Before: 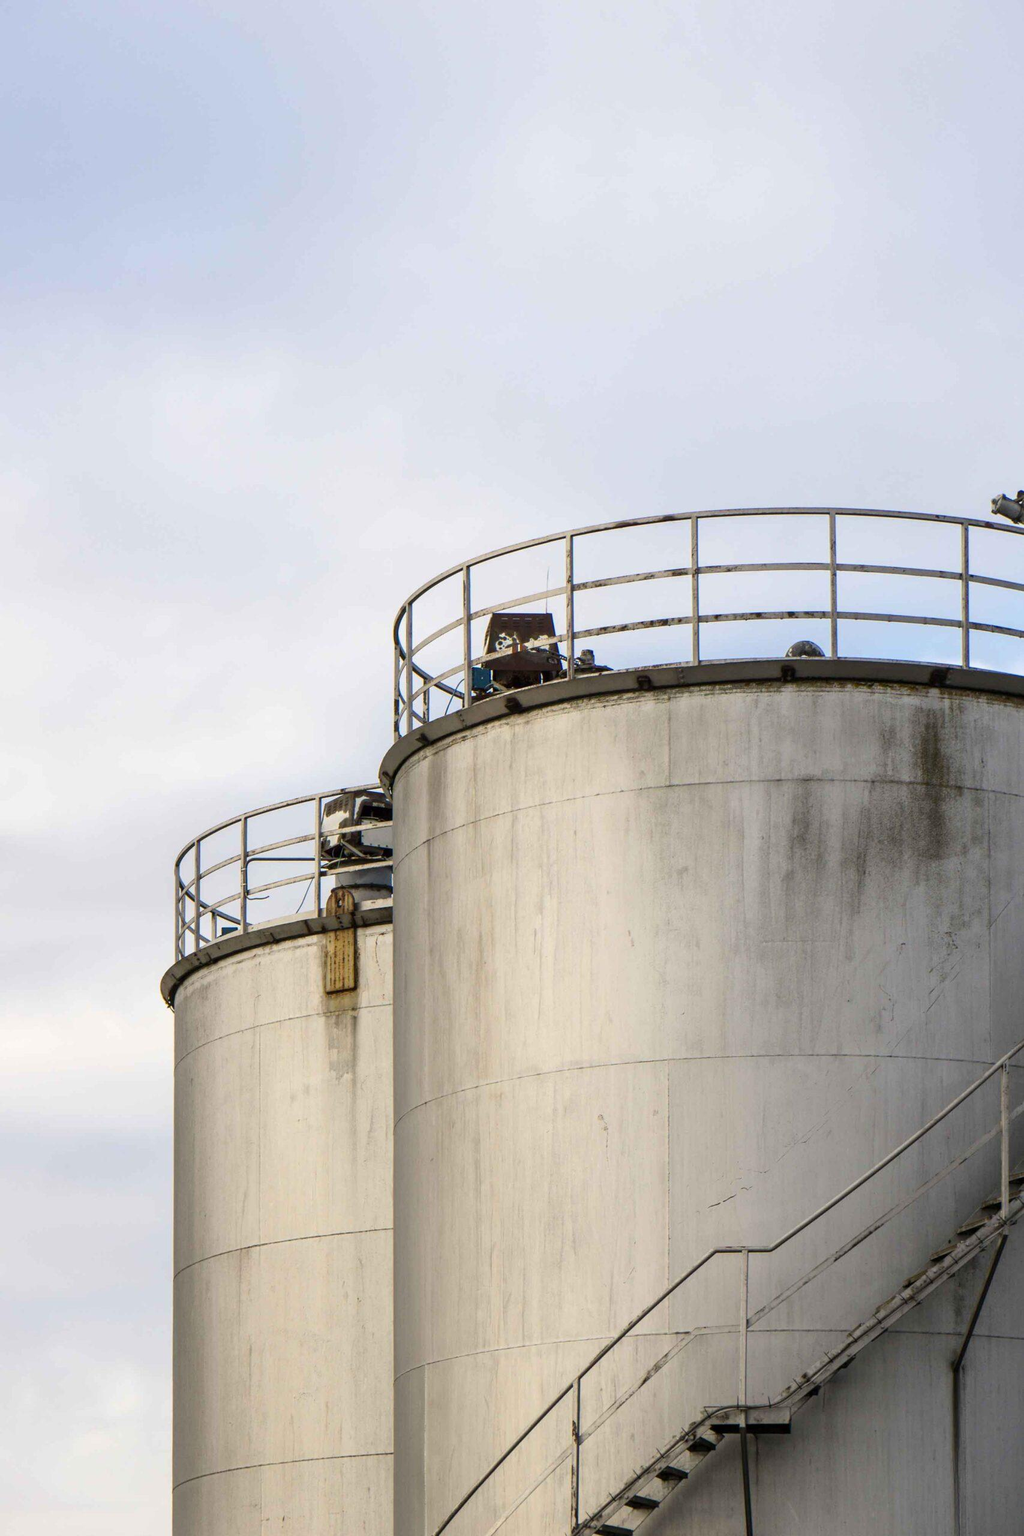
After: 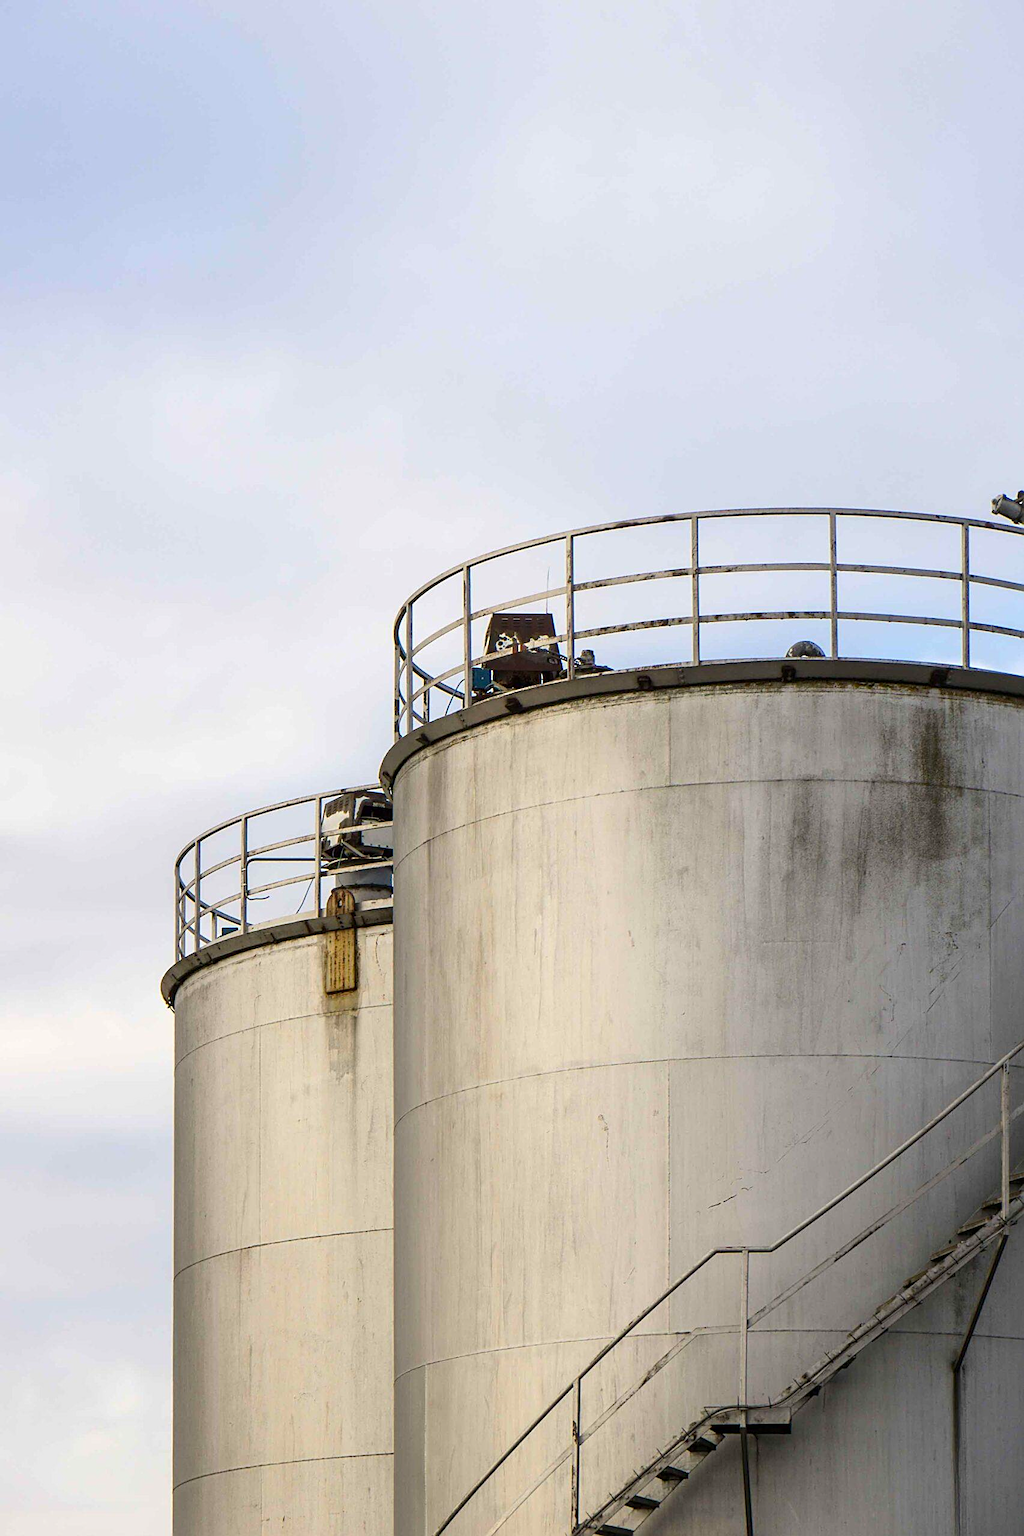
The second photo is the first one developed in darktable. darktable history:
contrast brightness saturation: contrast 0.039, saturation 0.161
sharpen: on, module defaults
